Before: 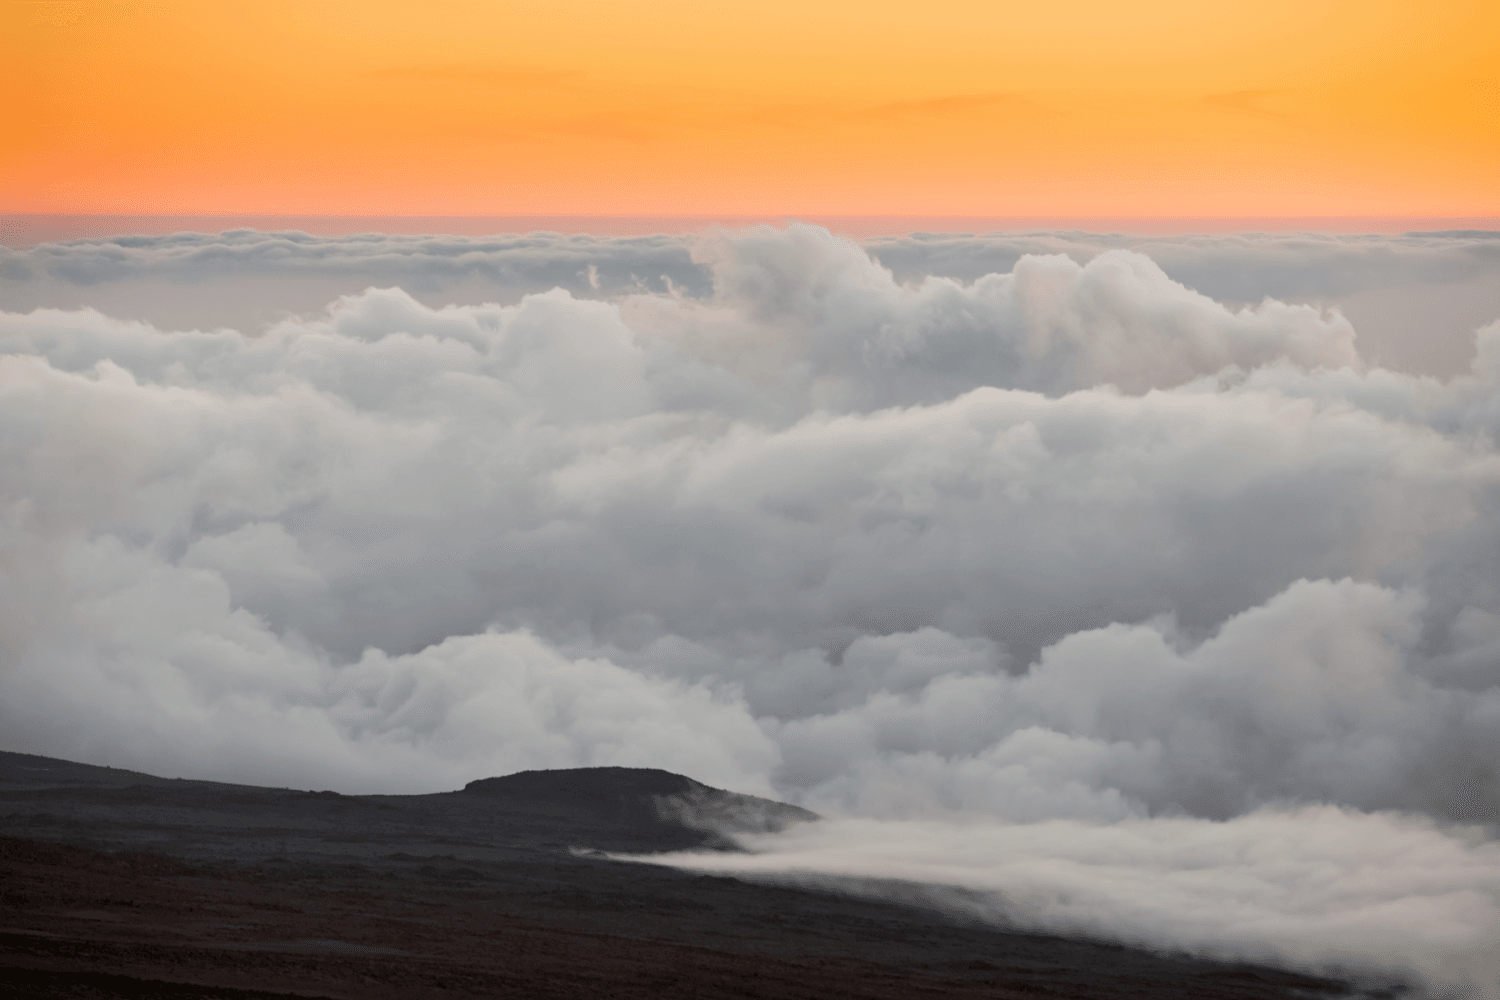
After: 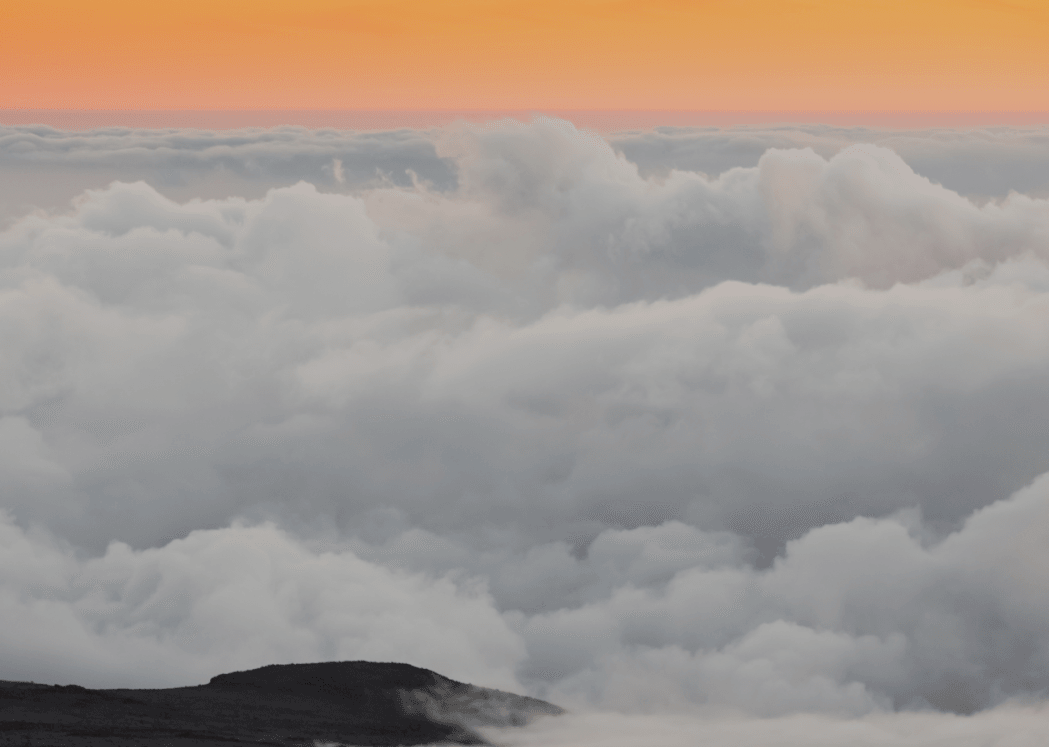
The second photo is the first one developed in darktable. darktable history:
crop and rotate: left 17.046%, top 10.659%, right 12.989%, bottom 14.553%
filmic rgb: black relative exposure -7.65 EV, white relative exposure 4.56 EV, hardness 3.61
